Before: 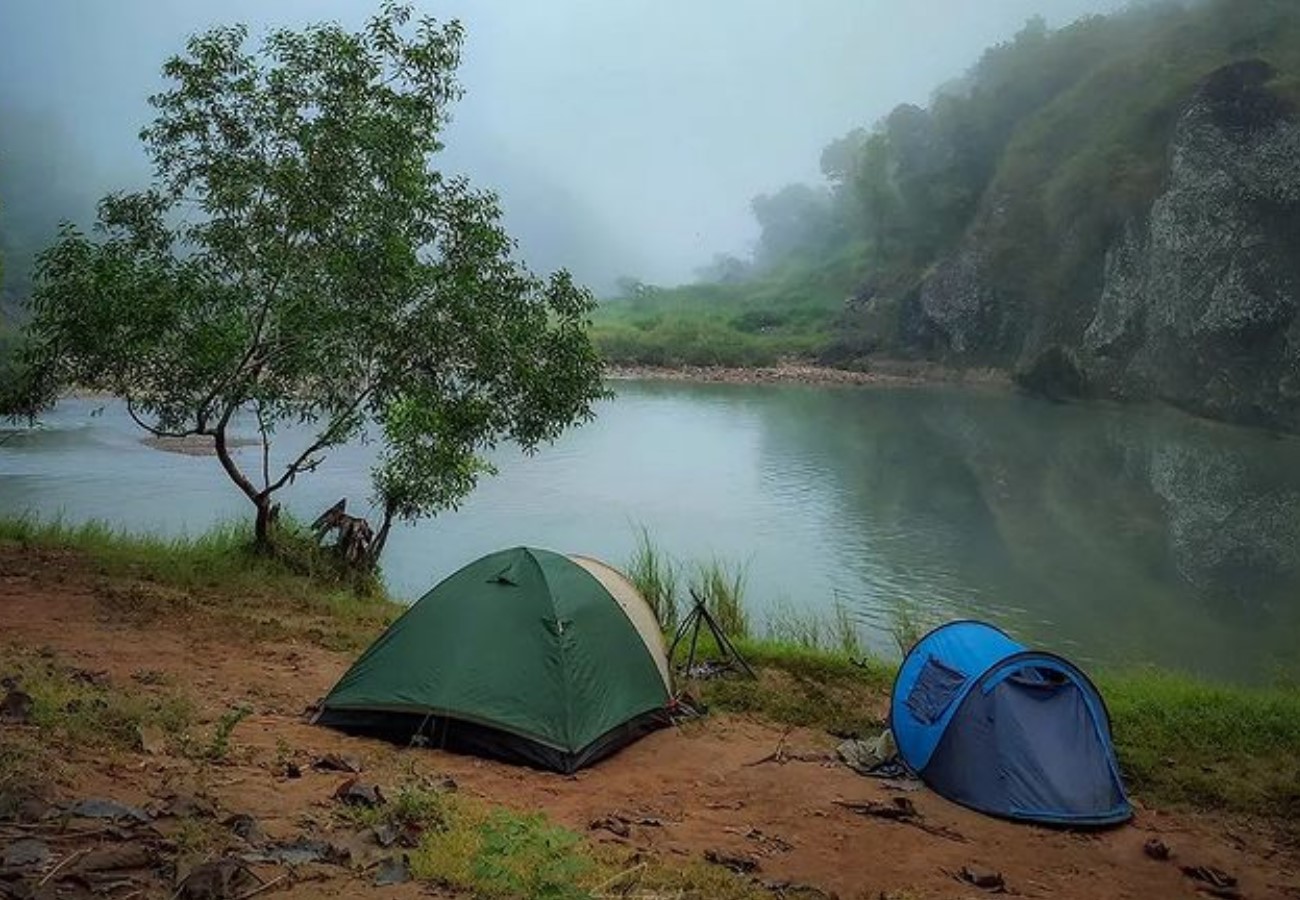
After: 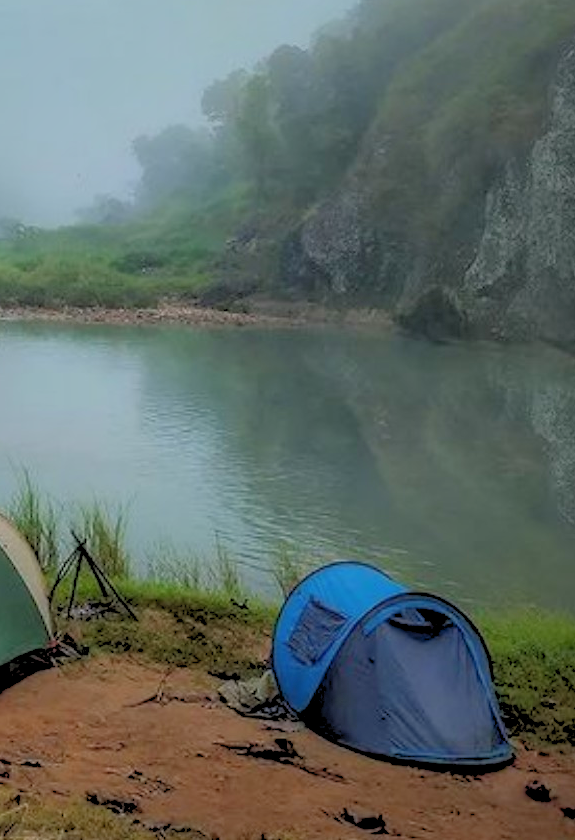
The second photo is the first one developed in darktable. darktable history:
base curve: curves: ch0 [(0, 0) (0.303, 0.277) (1, 1)]
rgb levels: preserve colors sum RGB, levels [[0.038, 0.433, 0.934], [0, 0.5, 1], [0, 0.5, 1]]
shadows and highlights: on, module defaults
crop: left 47.628%, top 6.643%, right 7.874%
